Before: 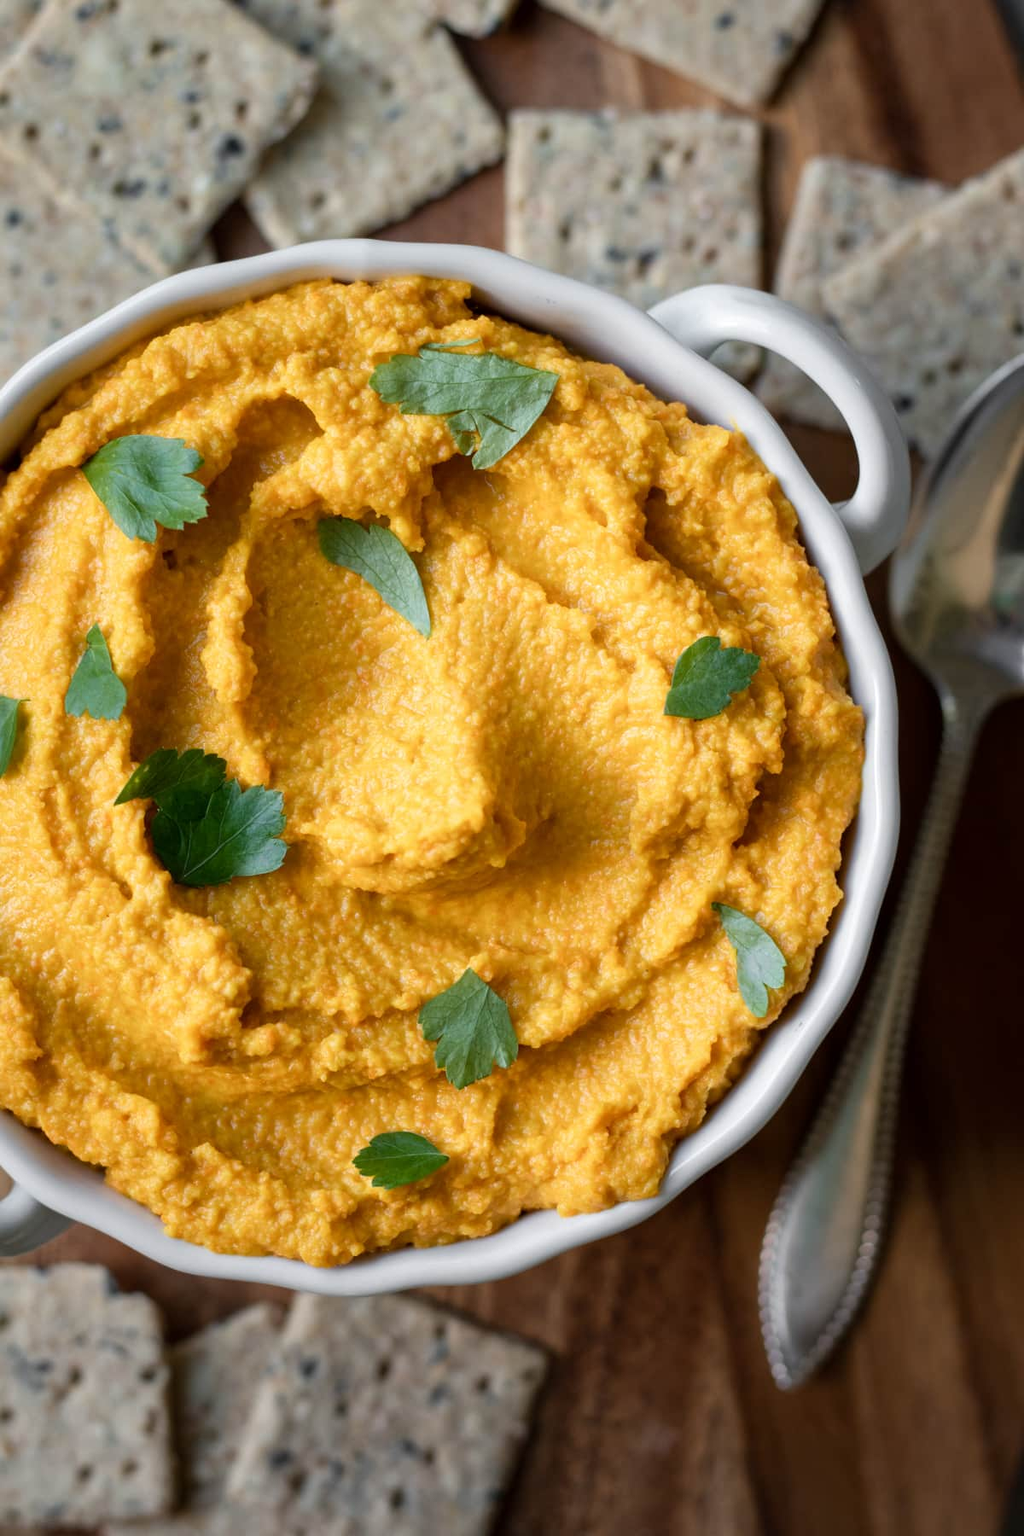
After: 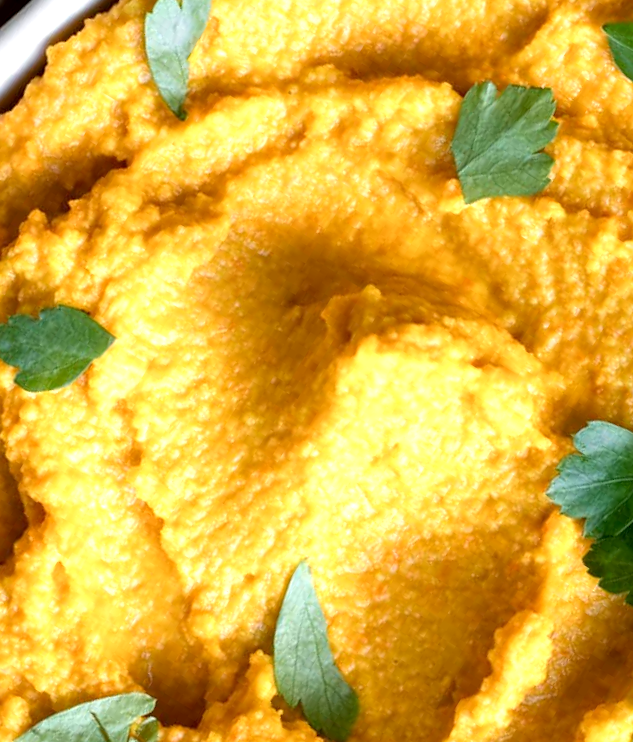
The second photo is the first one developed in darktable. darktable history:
crop and rotate: angle 148.54°, left 9.09%, top 15.653%, right 4.525%, bottom 16.908%
exposure: black level correction 0.001, exposure 0.673 EV, compensate highlight preservation false
